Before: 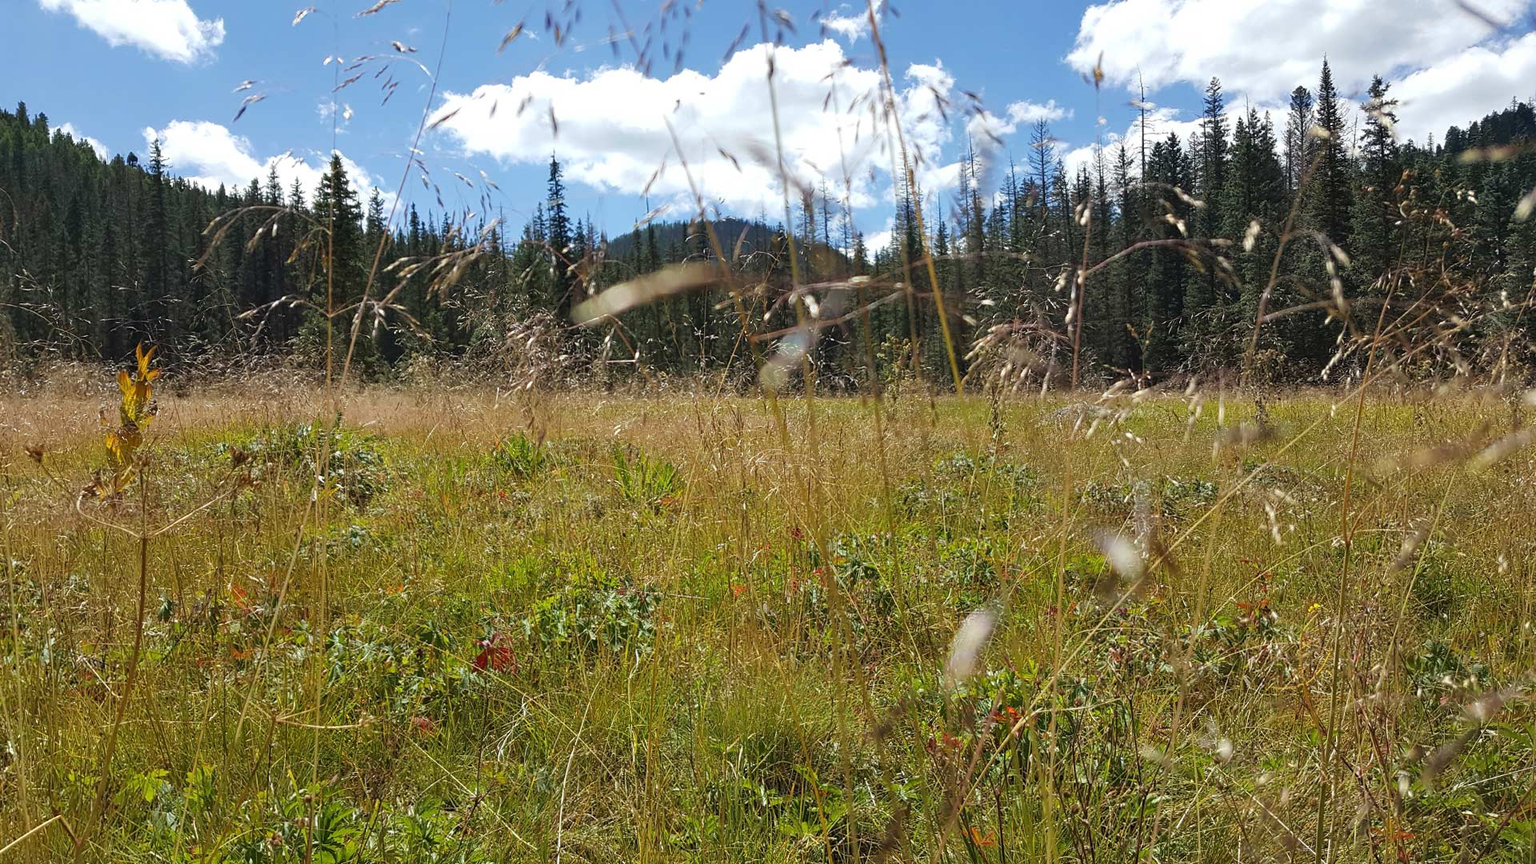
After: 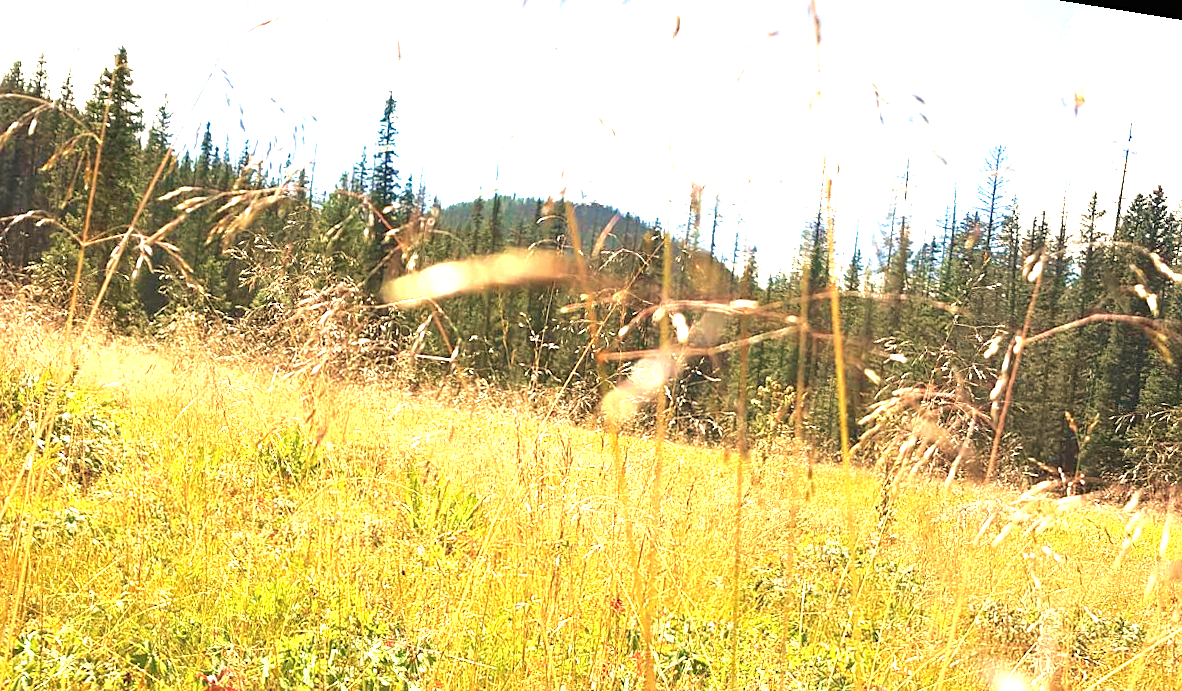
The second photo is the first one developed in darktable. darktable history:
rotate and perspective: rotation 9.12°, automatic cropping off
sharpen: amount 0.2
exposure: black level correction 0, exposure 2 EV, compensate highlight preservation false
crop: left 20.932%, top 15.471%, right 21.848%, bottom 34.081%
velvia: on, module defaults
contrast equalizer: octaves 7, y [[0.6 ×6], [0.55 ×6], [0 ×6], [0 ×6], [0 ×6]], mix -0.3
white balance: red 1.138, green 0.996, blue 0.812
